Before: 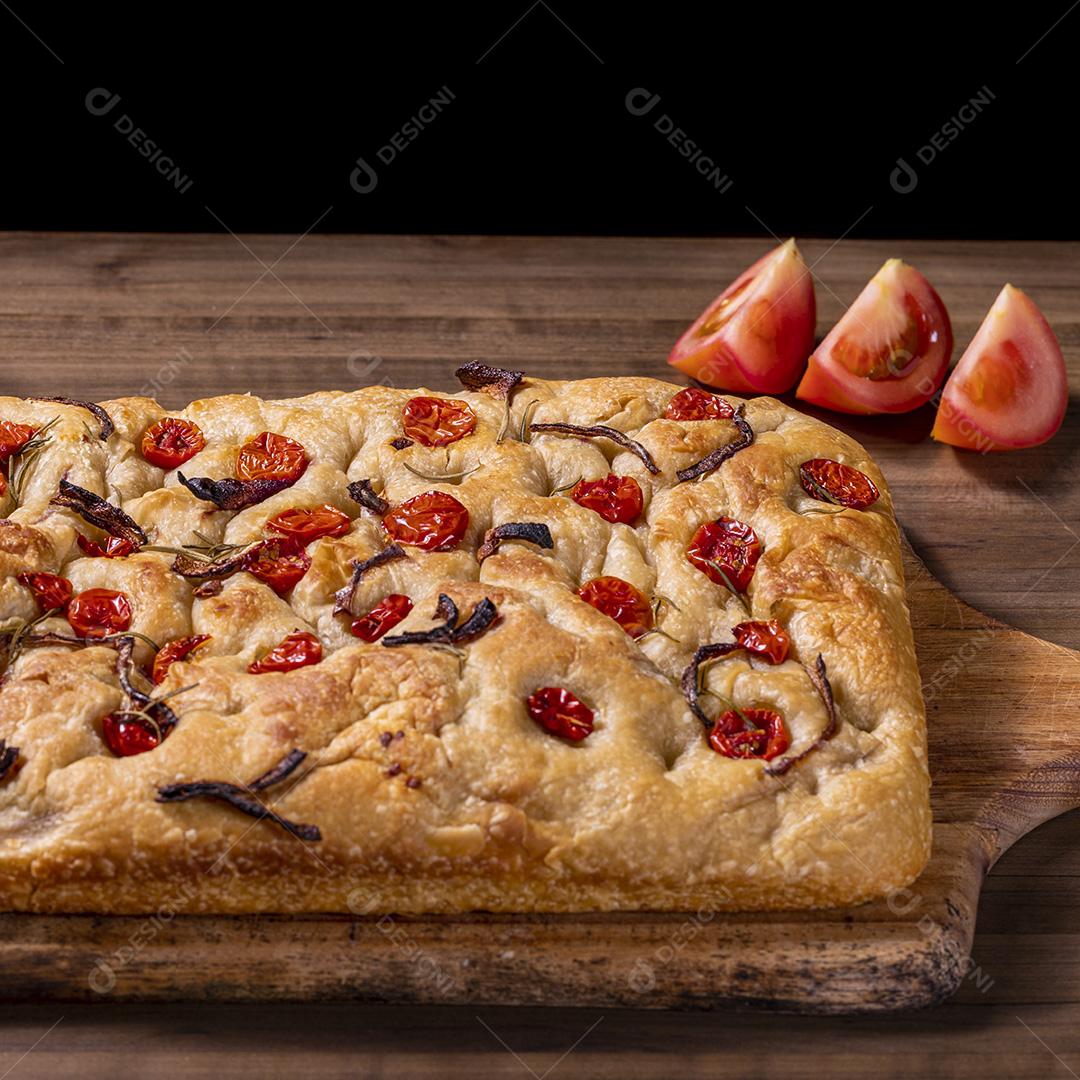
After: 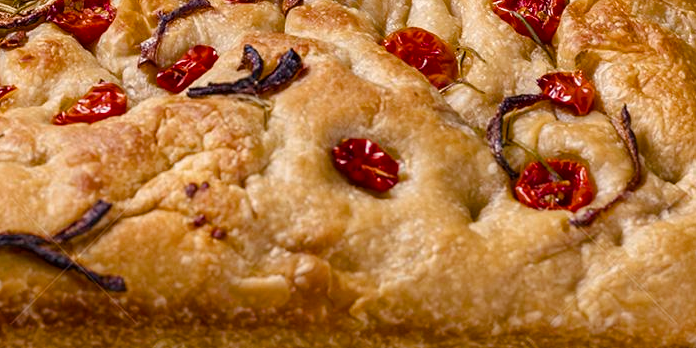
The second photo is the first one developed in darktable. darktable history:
color balance rgb: highlights gain › chroma 3.025%, highlights gain › hue 76.2°, linear chroma grading › shadows 9.371%, linear chroma grading › highlights 9.611%, linear chroma grading › global chroma 14.999%, linear chroma grading › mid-tones 15%, perceptual saturation grading › global saturation 0.411%, perceptual saturation grading › highlights -31.565%, perceptual saturation grading › mid-tones 5.196%, perceptual saturation grading › shadows 19.013%
crop: left 18.142%, top 50.842%, right 17.398%, bottom 16.918%
